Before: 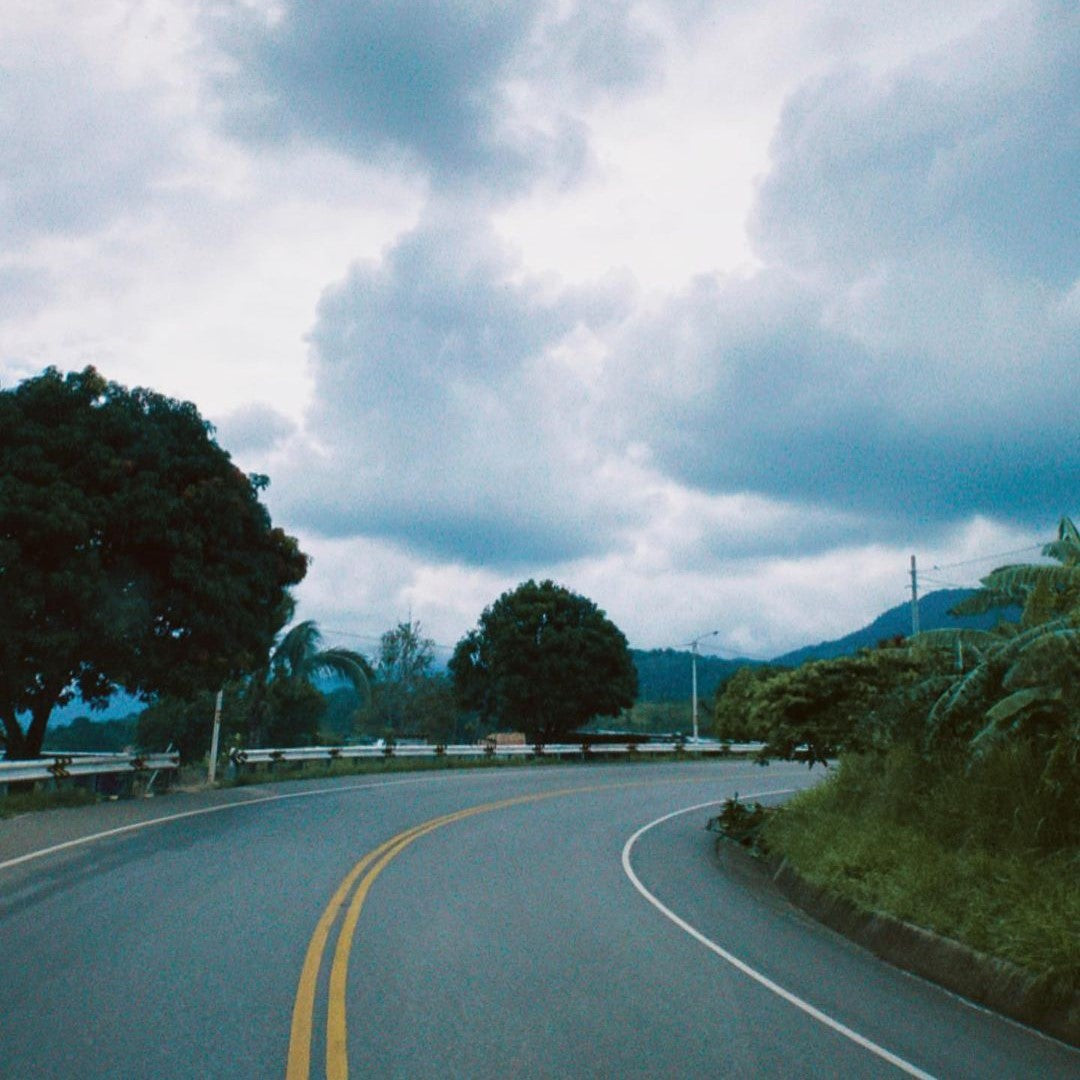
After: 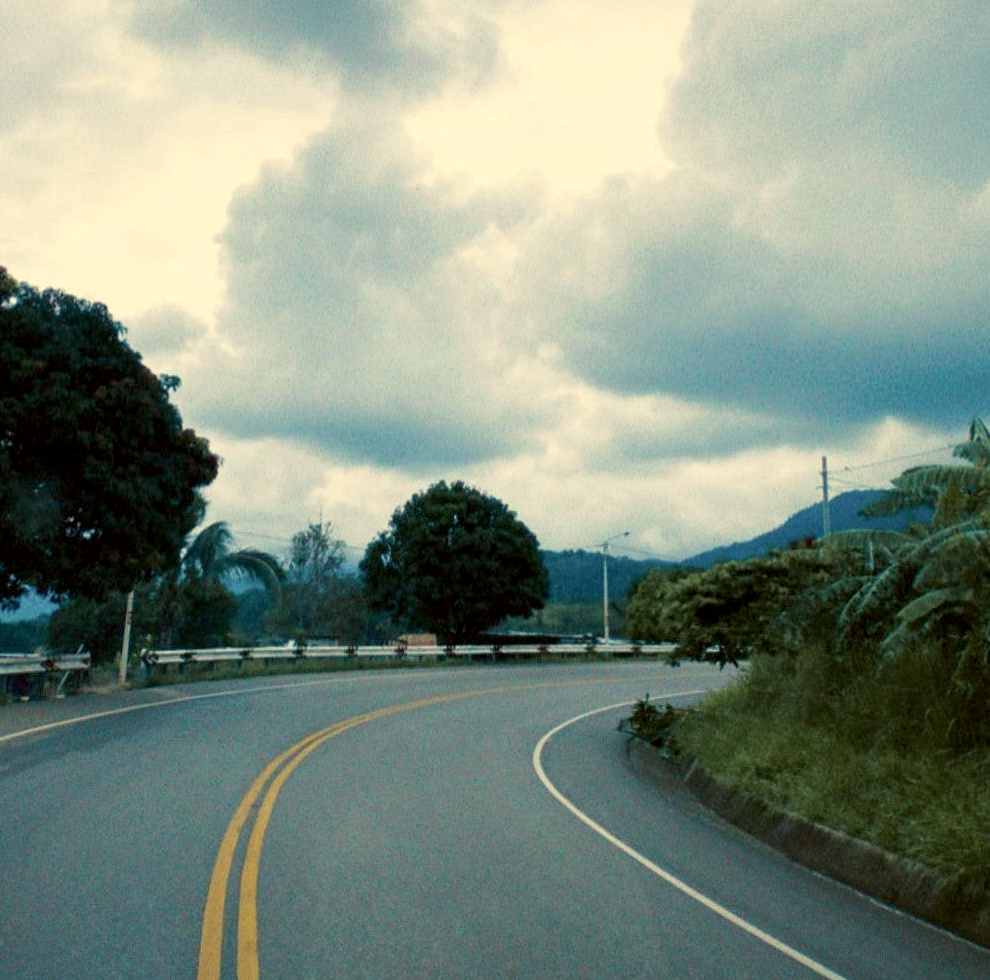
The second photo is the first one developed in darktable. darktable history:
color balance rgb: shadows lift › chroma 2%, shadows lift › hue 263°, highlights gain › chroma 8%, highlights gain › hue 84°, linear chroma grading › global chroma -15%, saturation formula JzAzBz (2021)
exposure: black level correction 0.007, exposure 0.159 EV, compensate highlight preservation false
crop and rotate: left 8.262%, top 9.226%
